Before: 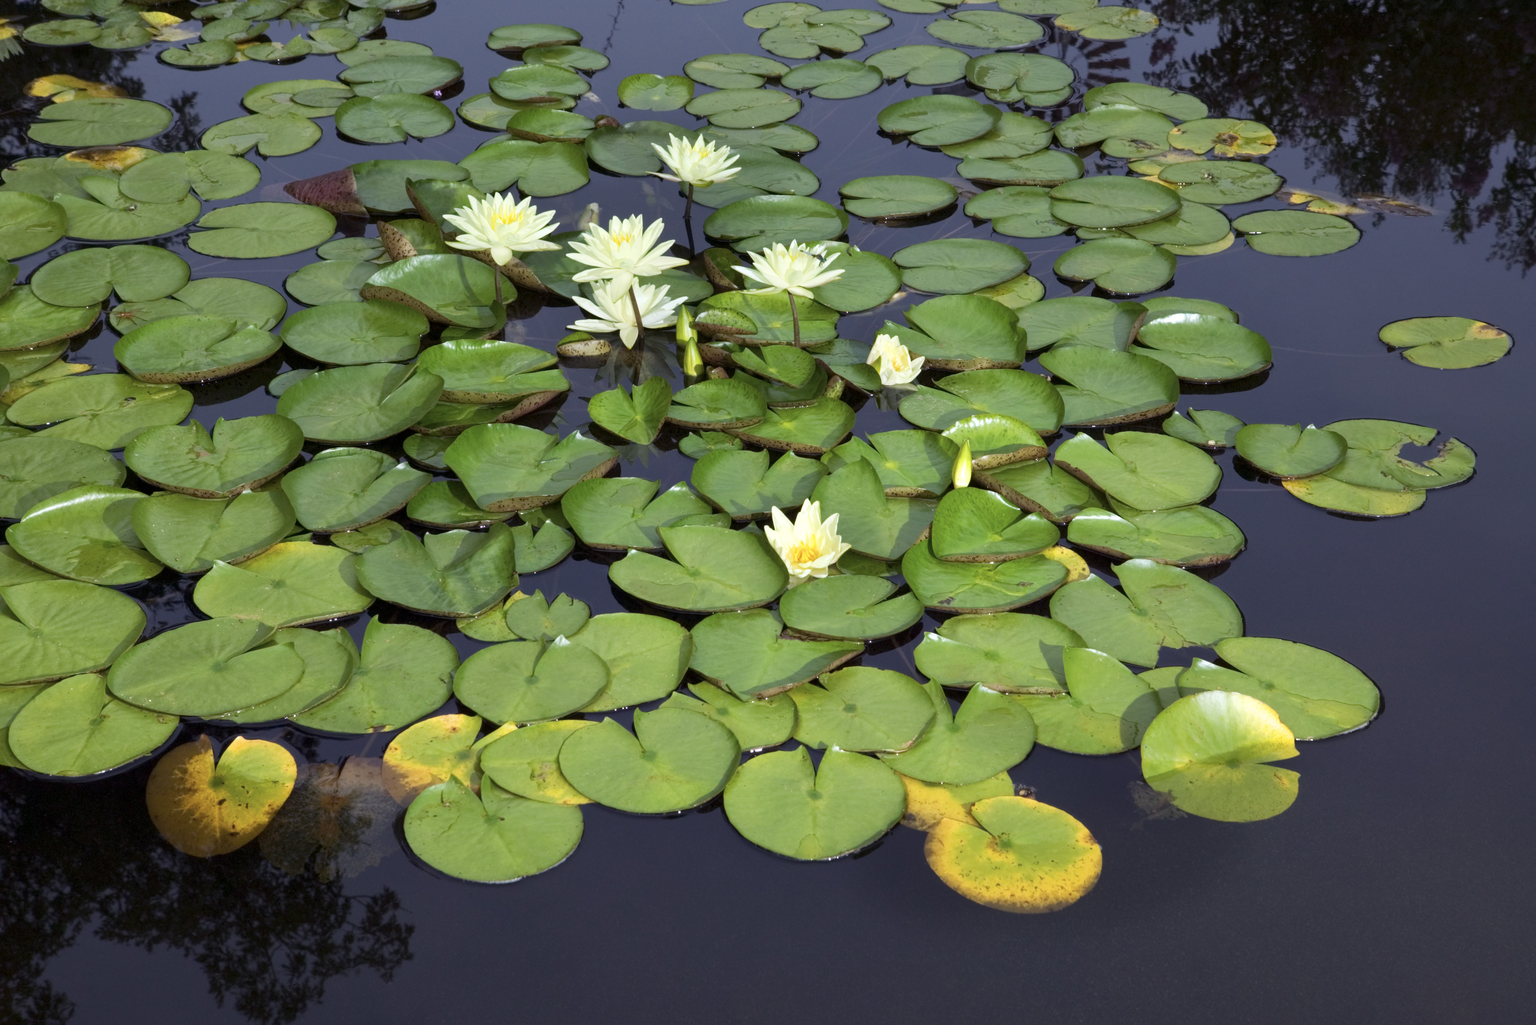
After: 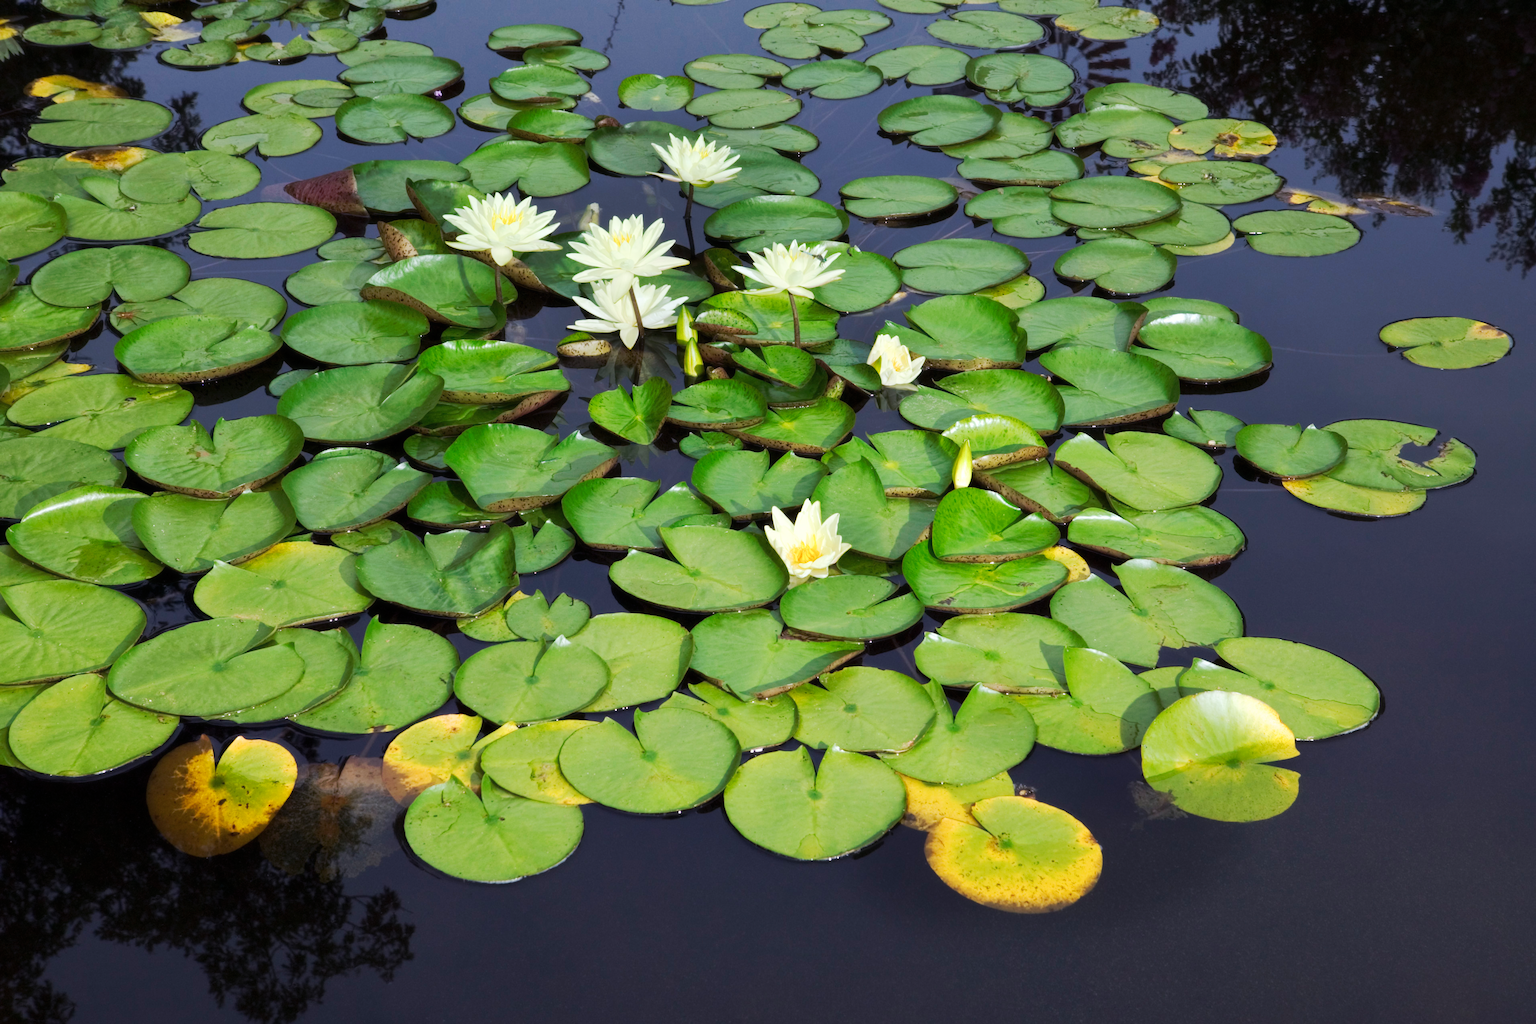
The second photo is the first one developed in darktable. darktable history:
haze removal: strength -0.1, adaptive false
tone curve: curves: ch0 [(0, 0) (0.003, 0.005) (0.011, 0.011) (0.025, 0.022) (0.044, 0.035) (0.069, 0.051) (0.1, 0.073) (0.136, 0.106) (0.177, 0.147) (0.224, 0.195) (0.277, 0.253) (0.335, 0.315) (0.399, 0.388) (0.468, 0.488) (0.543, 0.586) (0.623, 0.685) (0.709, 0.764) (0.801, 0.838) (0.898, 0.908) (1, 1)], preserve colors none
